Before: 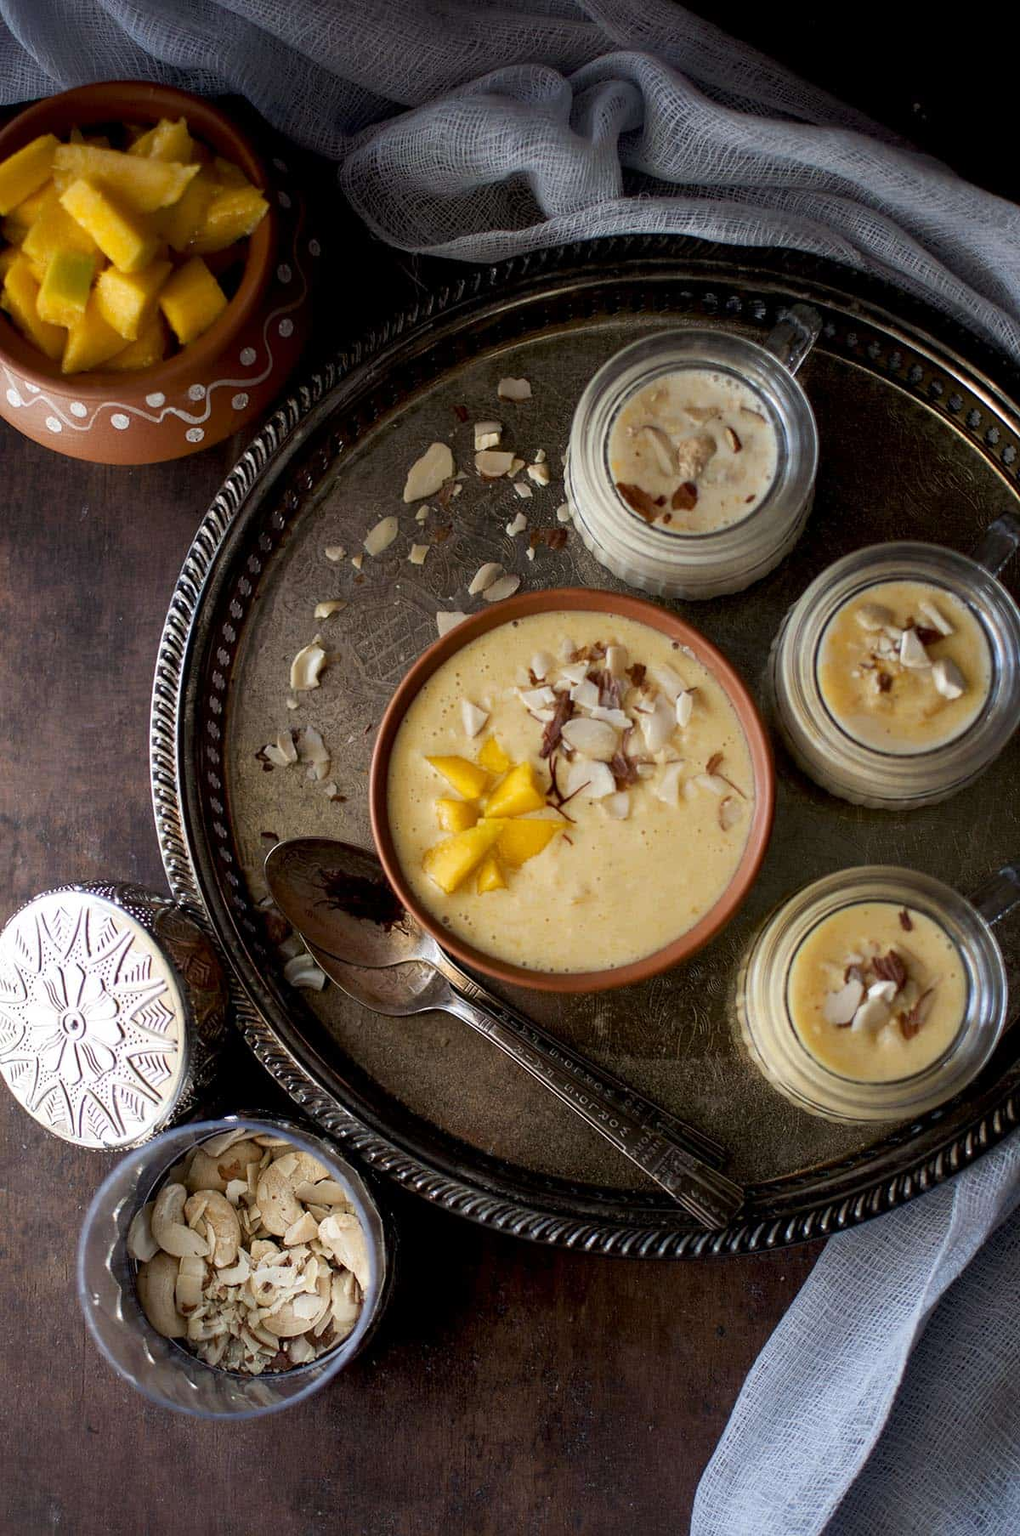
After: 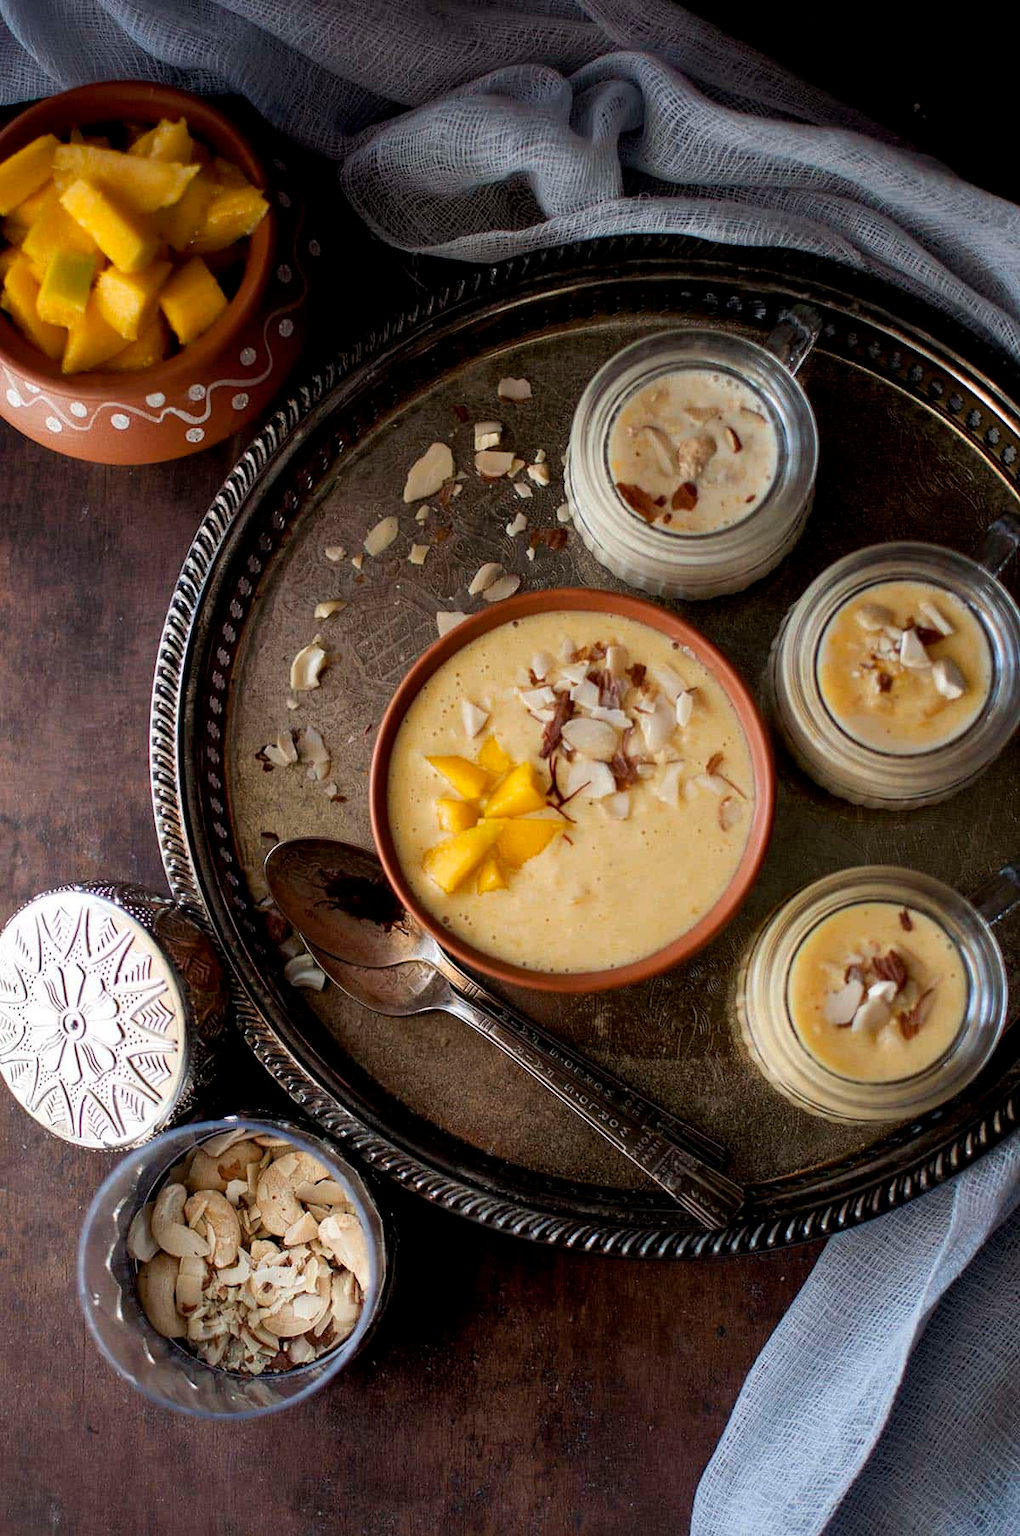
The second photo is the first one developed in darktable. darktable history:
shadows and highlights: shadows 20.91, highlights -35.73, soften with gaussian
